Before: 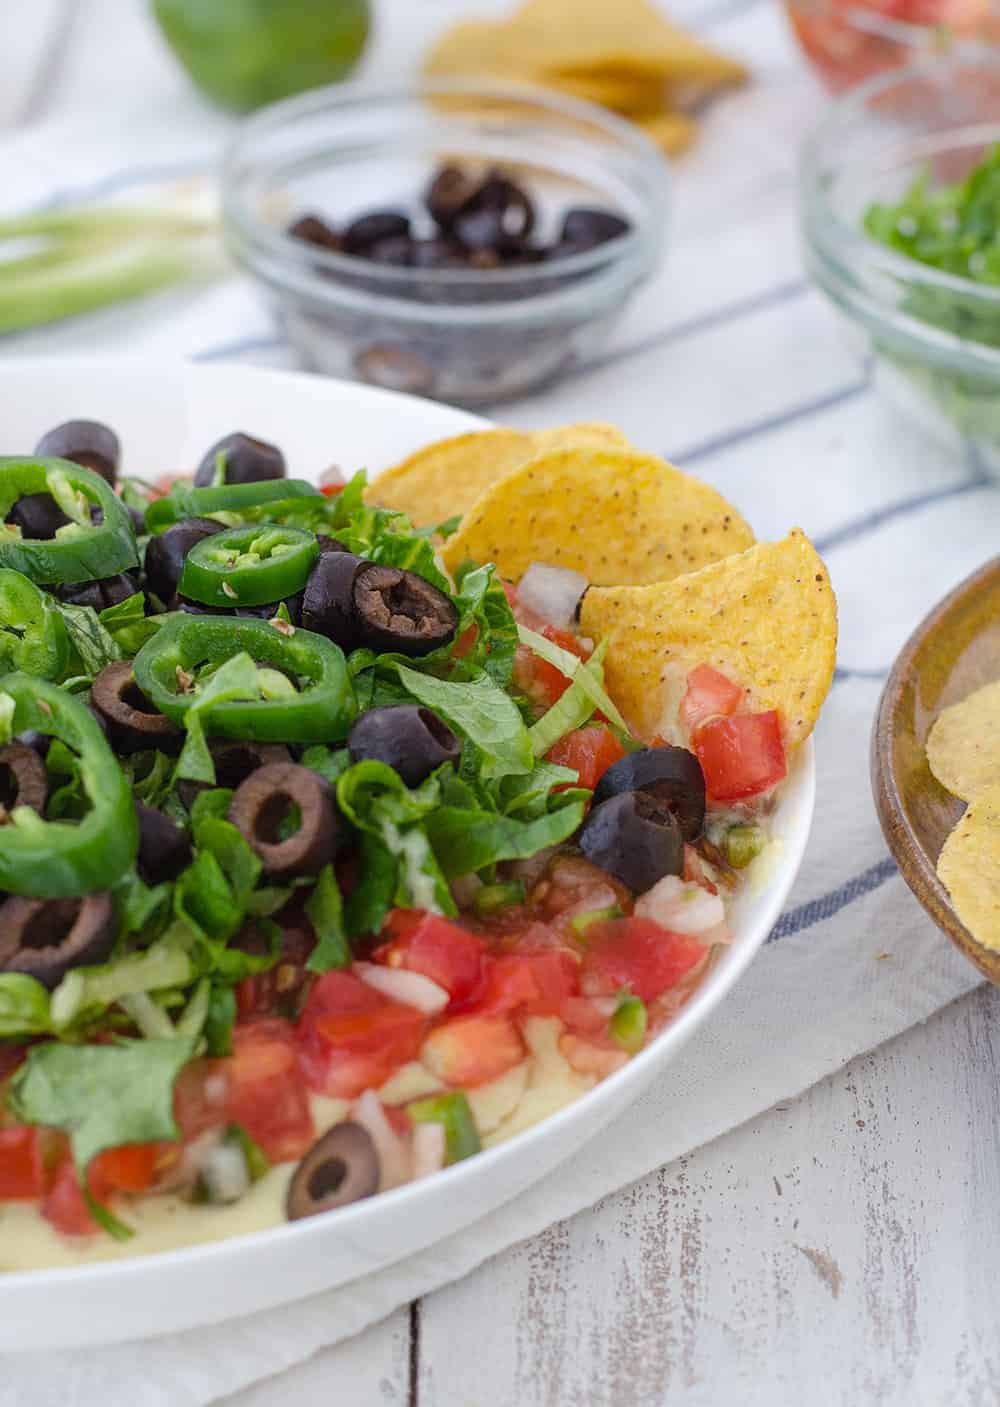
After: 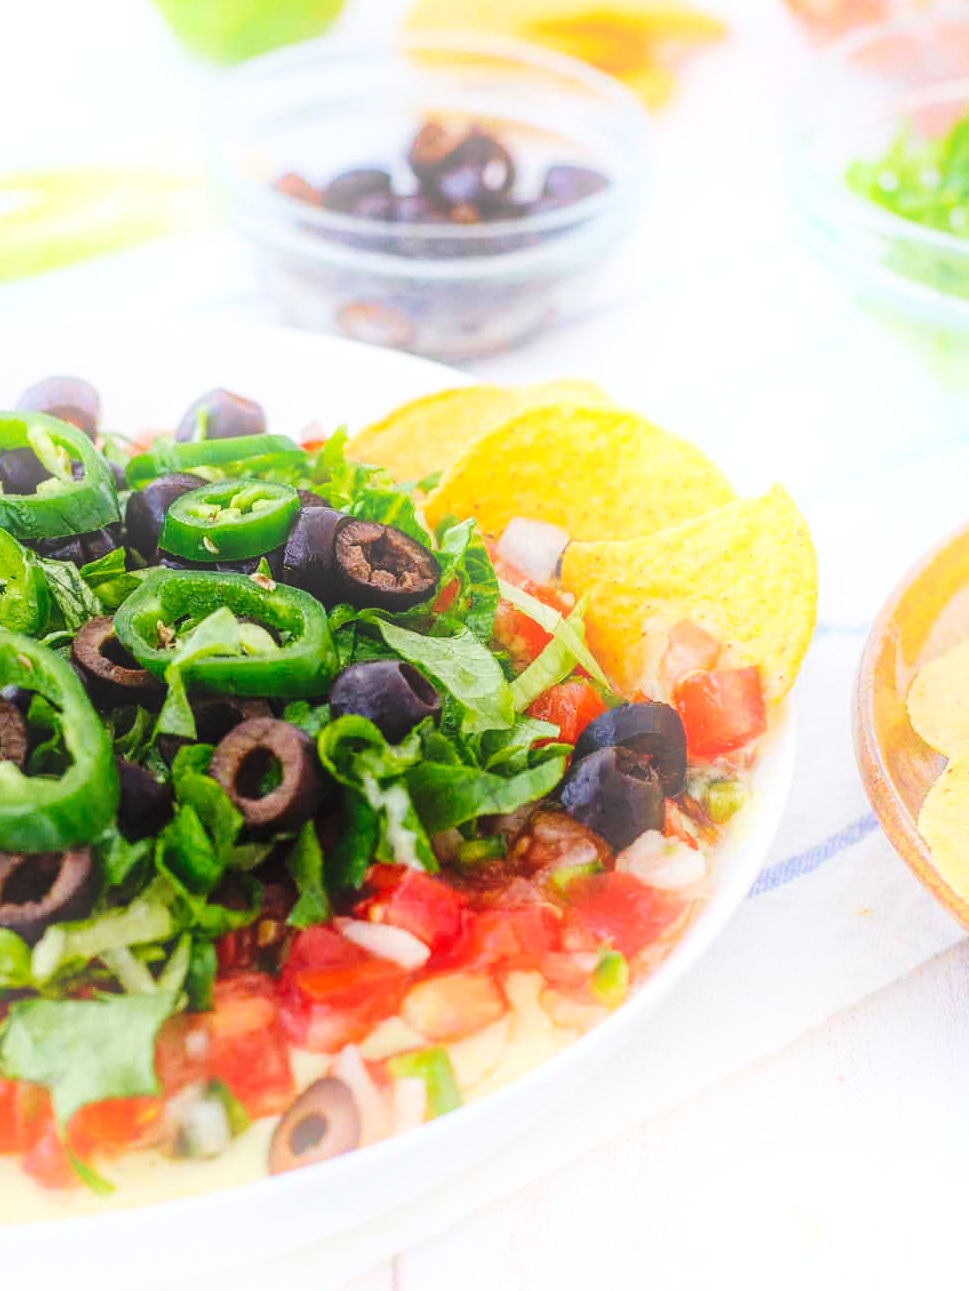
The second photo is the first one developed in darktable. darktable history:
fill light: on, module defaults
local contrast: on, module defaults
crop: left 1.964%, top 3.251%, right 1.122%, bottom 4.933%
bloom: on, module defaults
base curve: curves: ch0 [(0, 0) (0.036, 0.025) (0.121, 0.166) (0.206, 0.329) (0.605, 0.79) (1, 1)], preserve colors none
